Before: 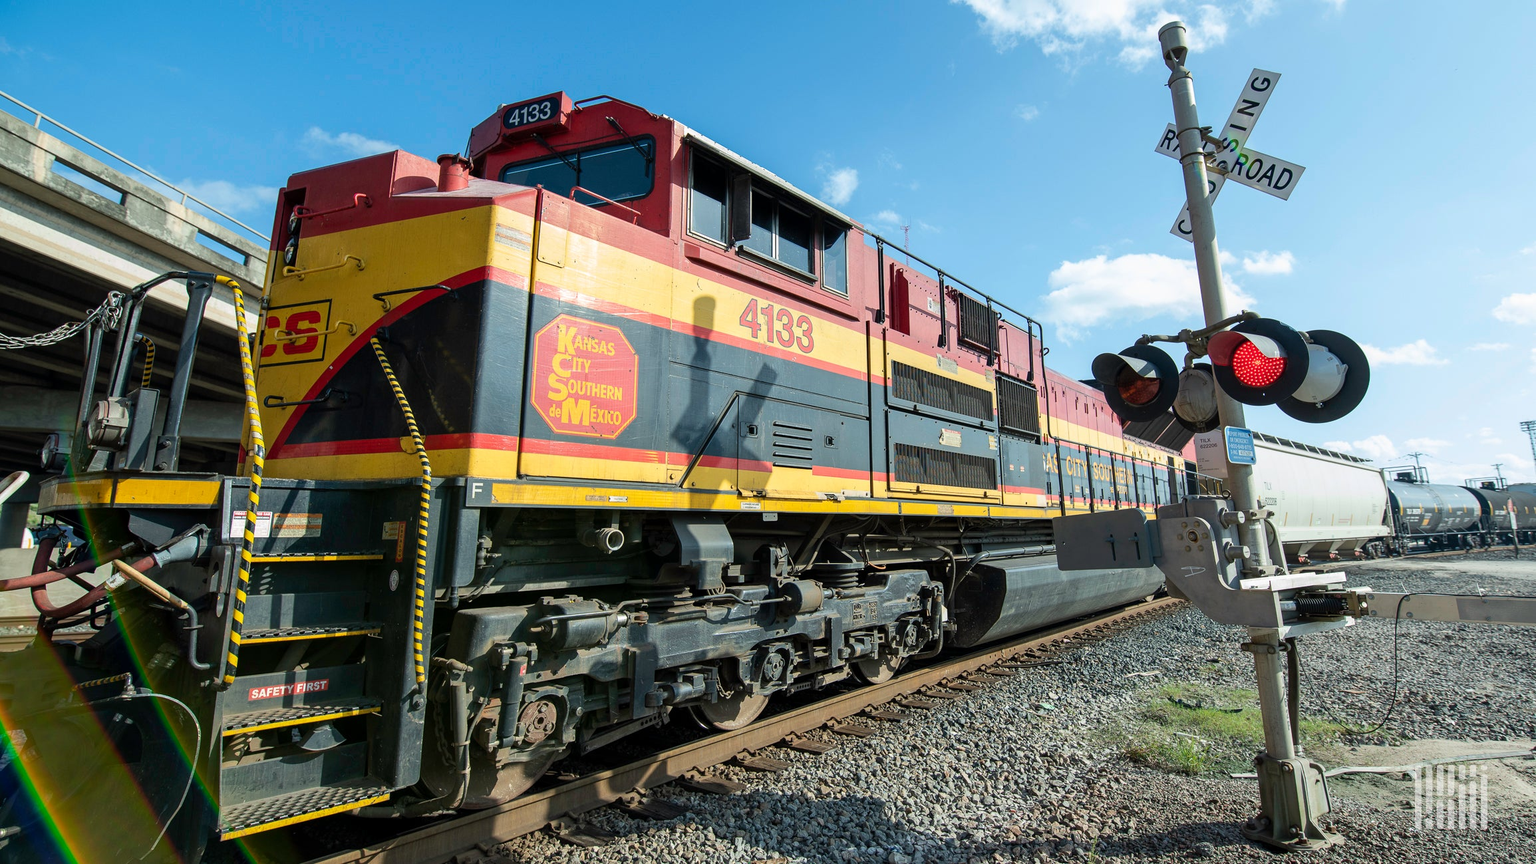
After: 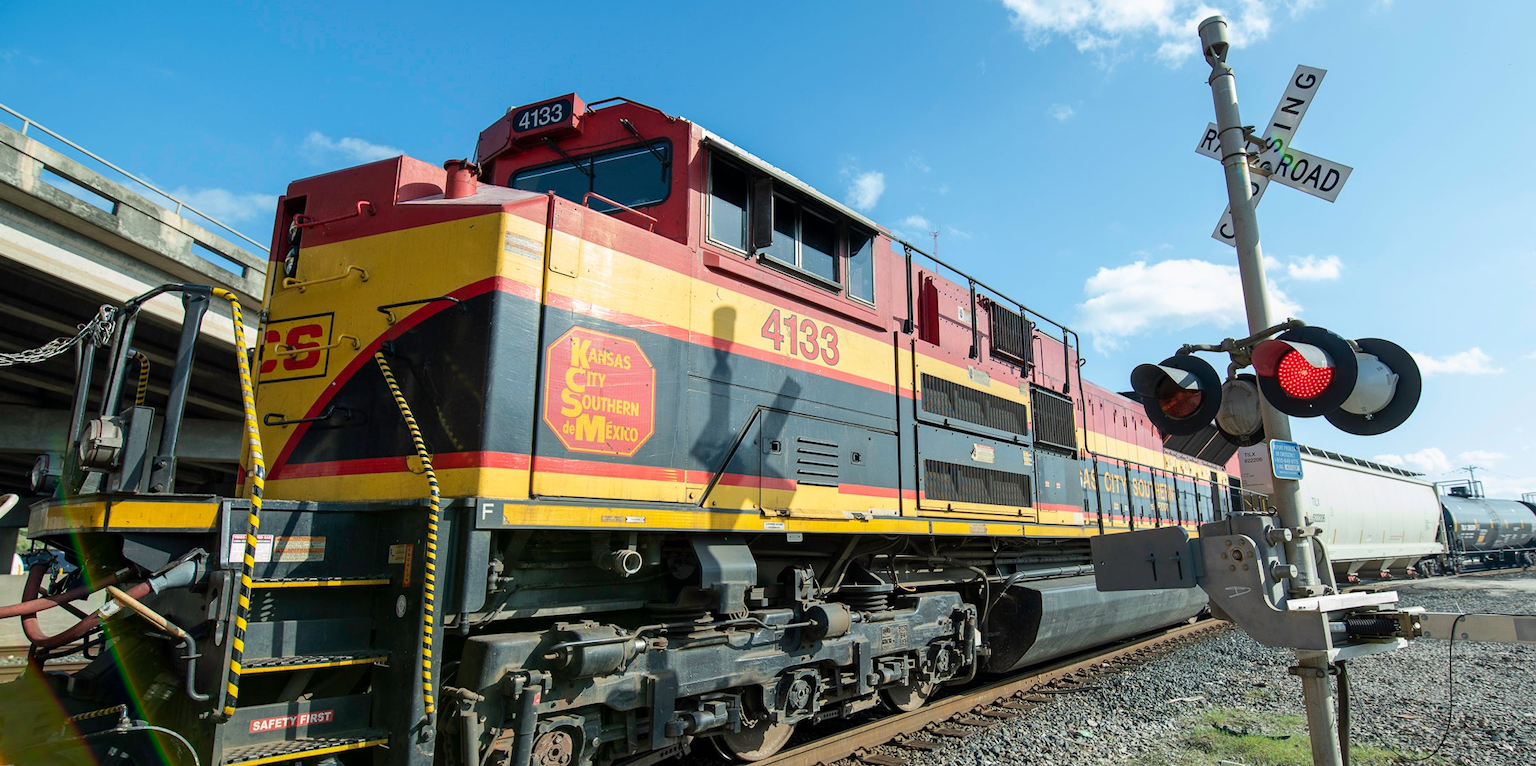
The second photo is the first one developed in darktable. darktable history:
crop and rotate: angle 0.341°, left 0.269%, right 3.189%, bottom 14.366%
